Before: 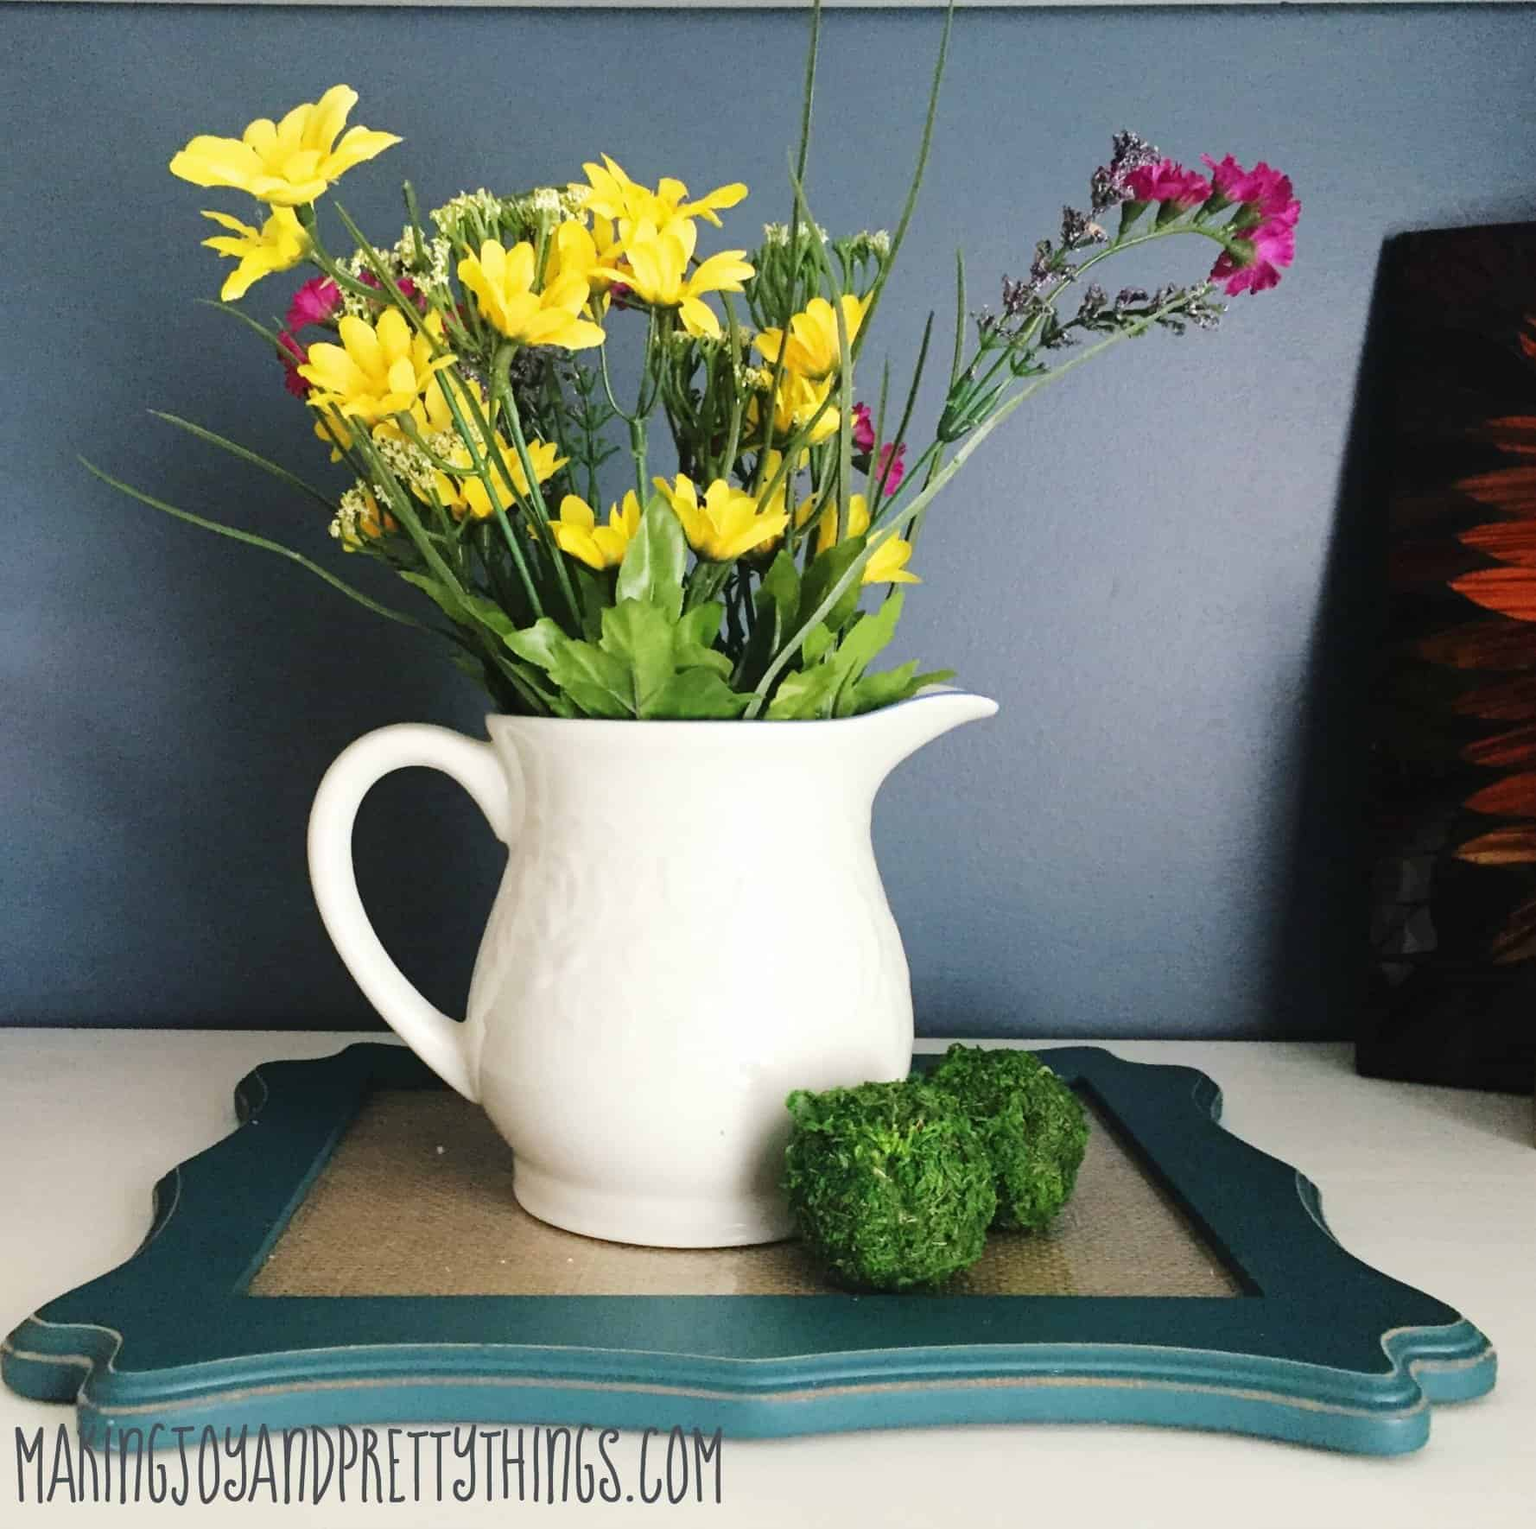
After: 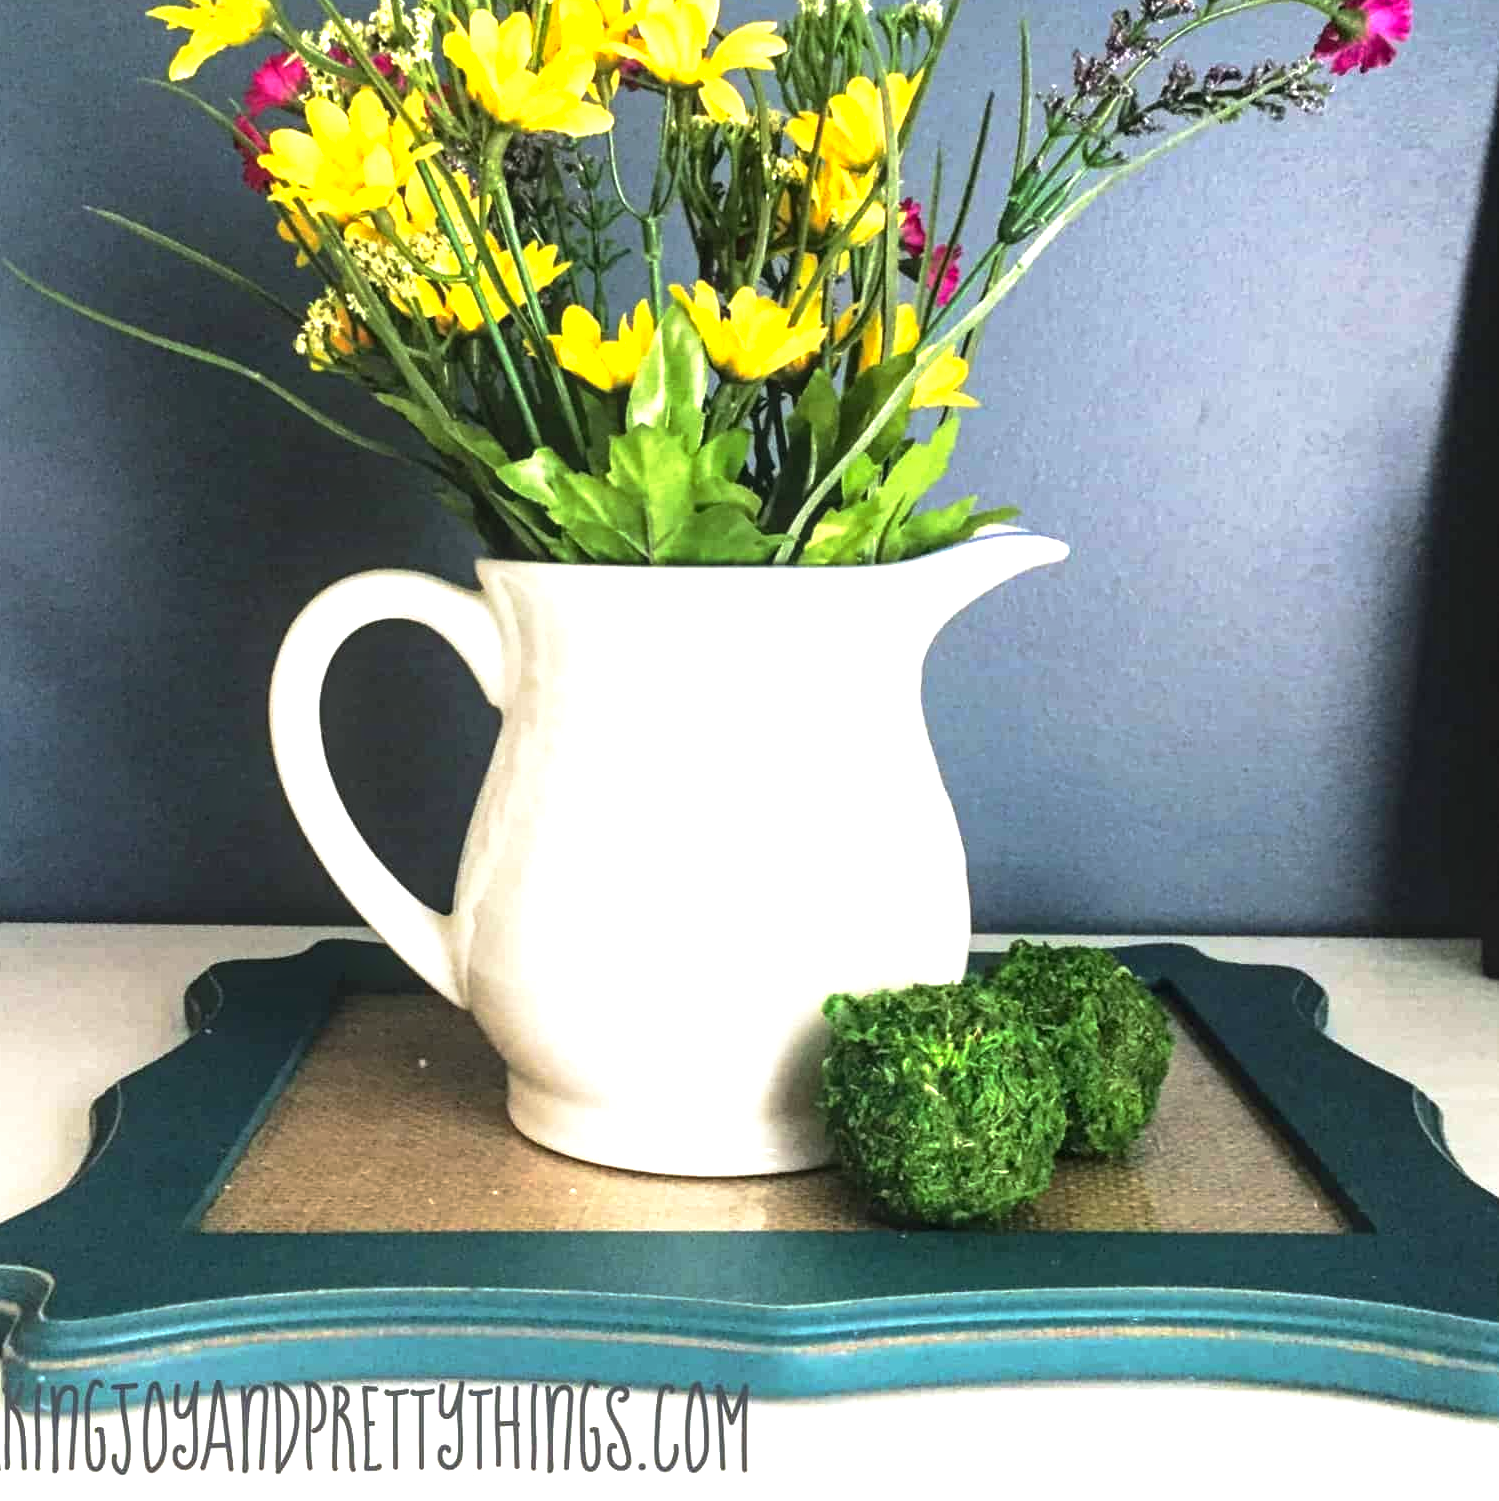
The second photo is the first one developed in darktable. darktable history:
crop and rotate: left 4.944%, top 15.172%, right 10.704%
local contrast: on, module defaults
color correction: highlights b* -0.04
base curve: curves: ch0 [(0, 0) (0.257, 0.25) (0.482, 0.586) (0.757, 0.871) (1, 1)], preserve colors none
levels: levels [0, 0.43, 0.859]
